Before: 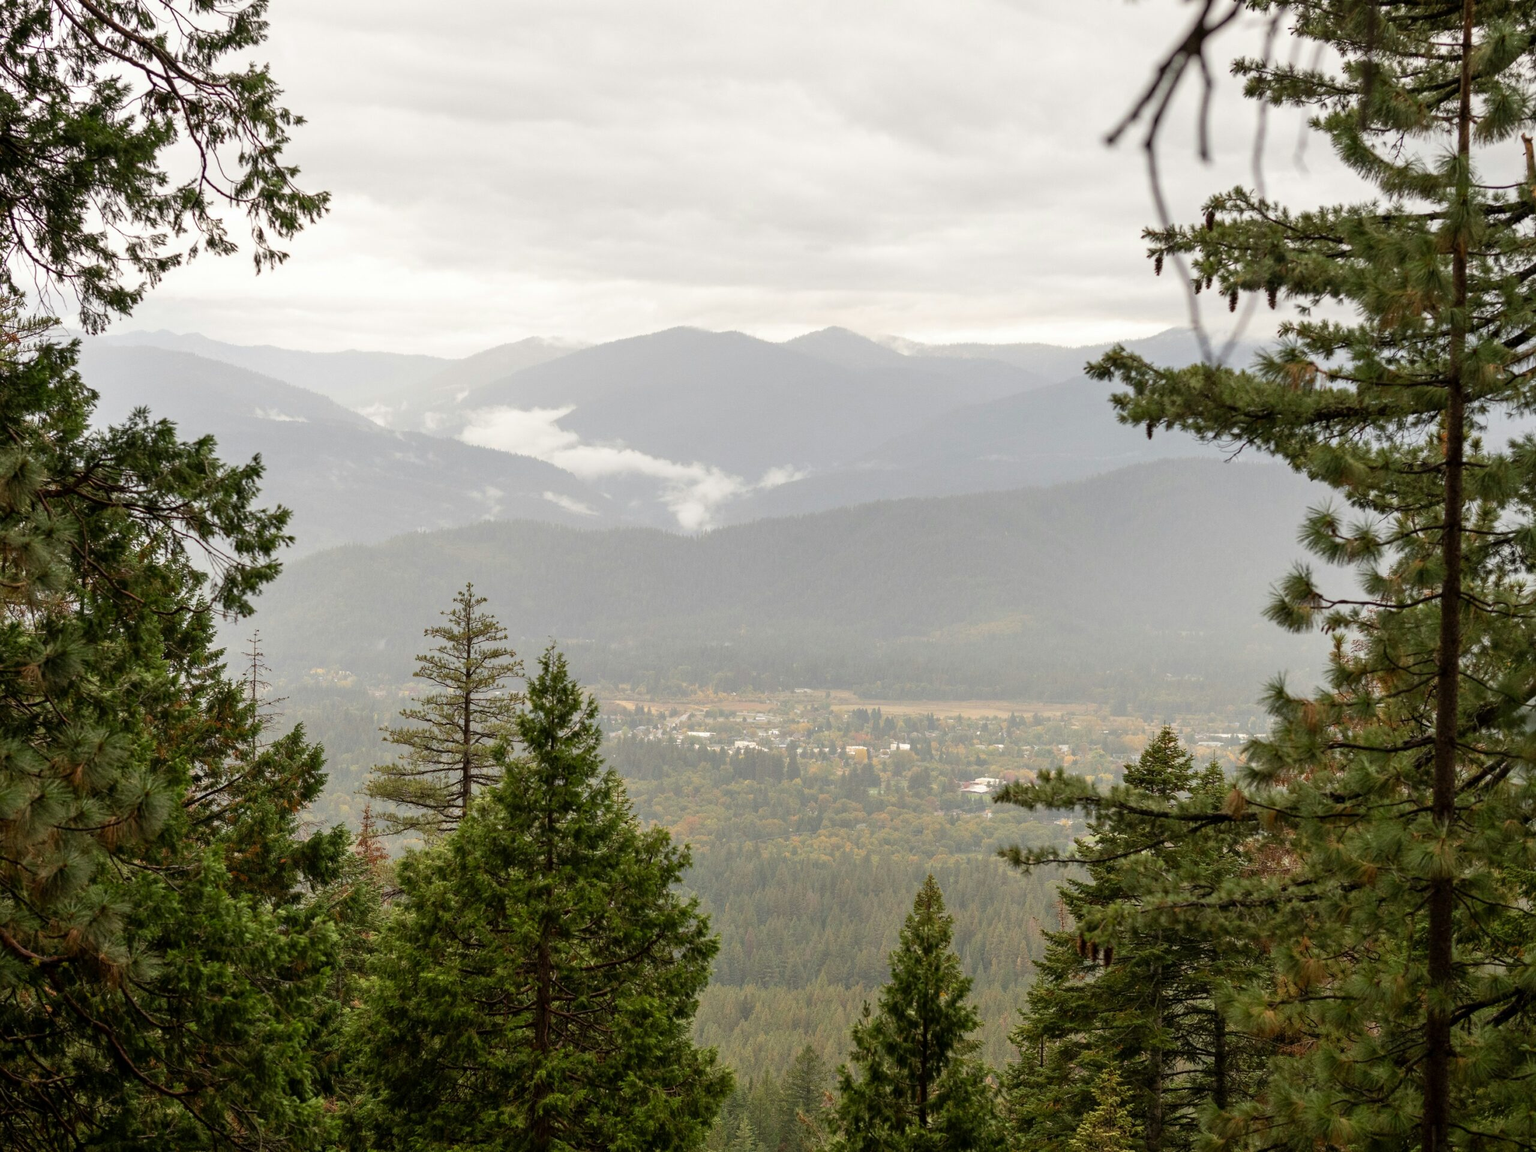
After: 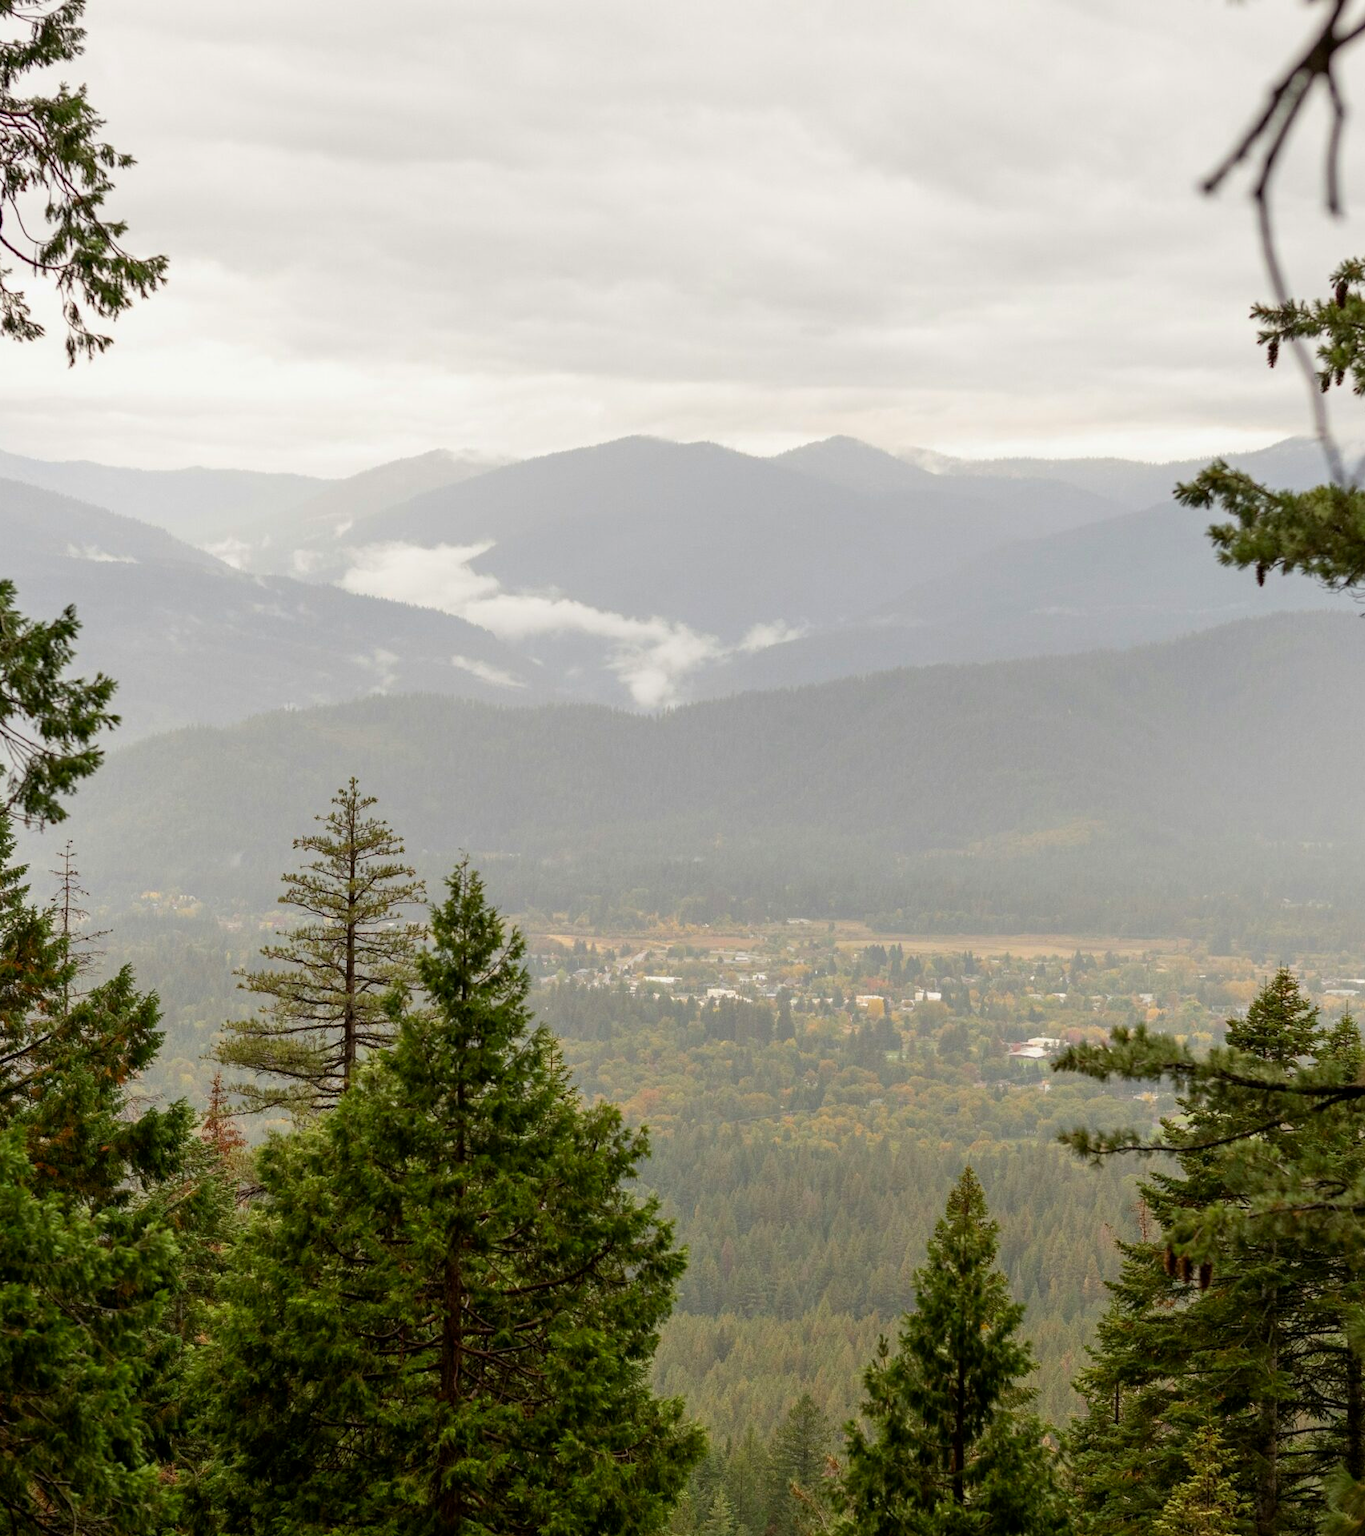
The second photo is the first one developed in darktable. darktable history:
crop and rotate: left 13.342%, right 19.991%
contrast brightness saturation: contrast 0.04, saturation 0.16
exposure: black level correction 0.002, exposure -0.1 EV, compensate highlight preservation false
